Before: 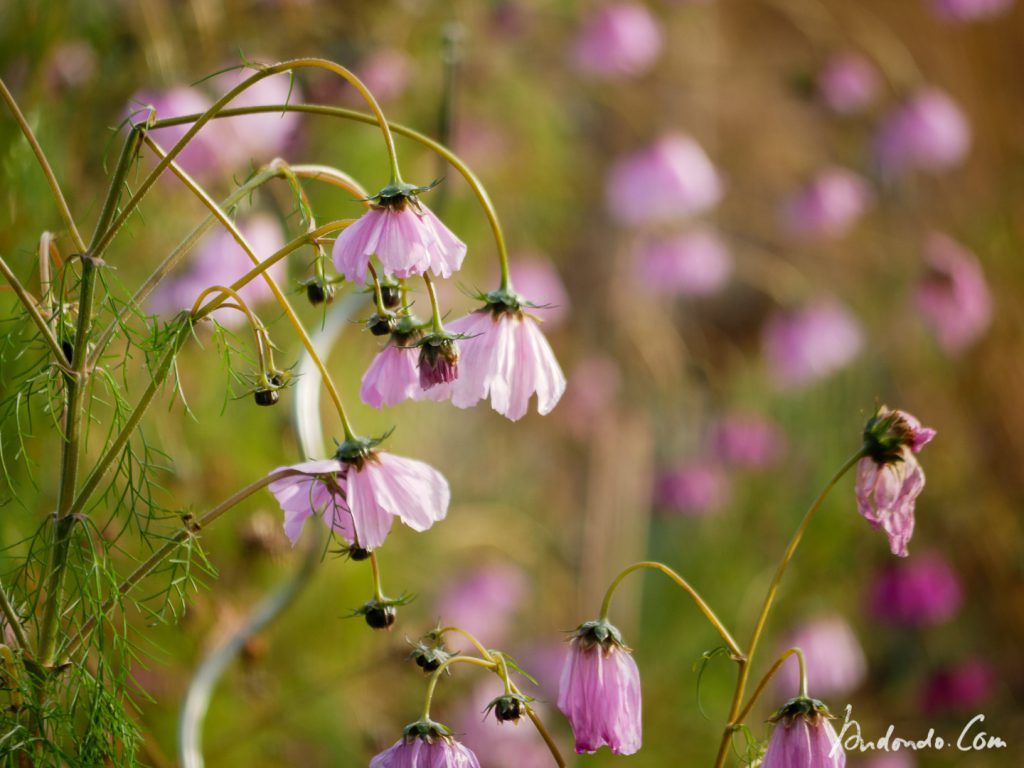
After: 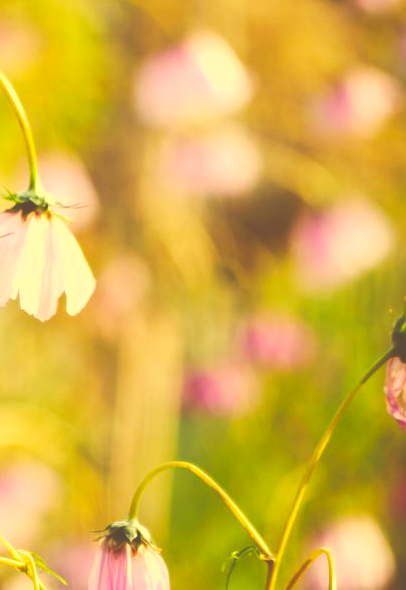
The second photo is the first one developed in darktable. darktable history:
tone curve: curves: ch0 [(0, 0) (0.003, 0.319) (0.011, 0.319) (0.025, 0.319) (0.044, 0.323) (0.069, 0.324) (0.1, 0.328) (0.136, 0.329) (0.177, 0.337) (0.224, 0.351) (0.277, 0.373) (0.335, 0.413) (0.399, 0.458) (0.468, 0.533) (0.543, 0.617) (0.623, 0.71) (0.709, 0.783) (0.801, 0.849) (0.898, 0.911) (1, 1)], preserve colors none
crop: left 46.081%, top 13.035%, right 14.228%, bottom 10.13%
color correction: highlights a* -0.507, highlights b* 39.6, shadows a* 9.59, shadows b* -0.281
shadows and highlights: shadows 0.298, highlights 39.77, highlights color adjustment 46.08%
exposure: black level correction 0, exposure 0.903 EV, compensate exposure bias true, compensate highlight preservation false
